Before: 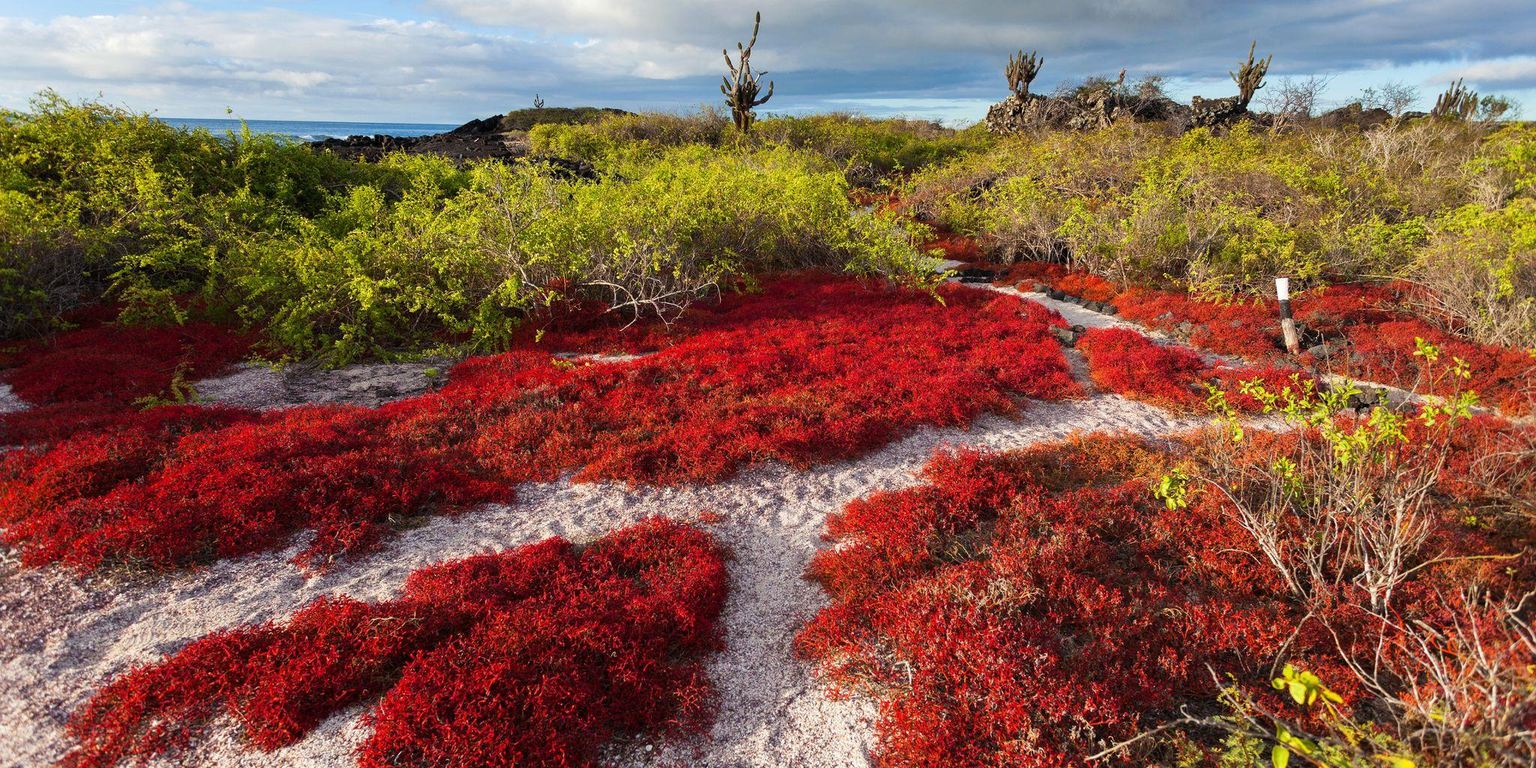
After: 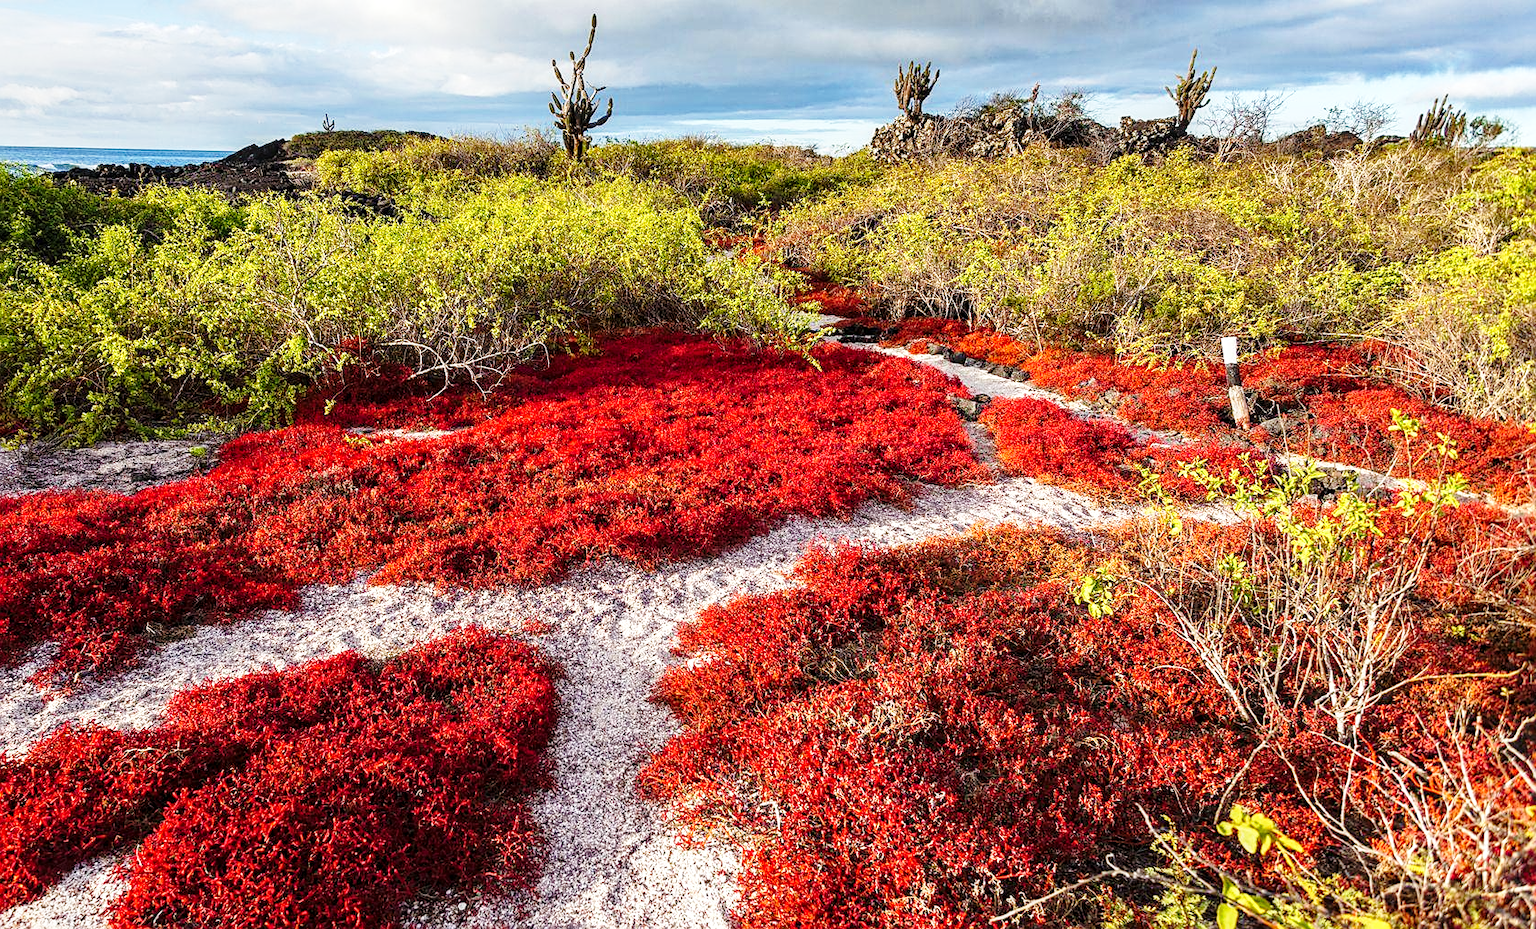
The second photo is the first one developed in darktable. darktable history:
crop: left 17.437%, bottom 0.035%
base curve: curves: ch0 [(0, 0) (0.028, 0.03) (0.121, 0.232) (0.46, 0.748) (0.859, 0.968) (1, 1)], preserve colors none
local contrast: detail 130%
sharpen: amount 0.495
